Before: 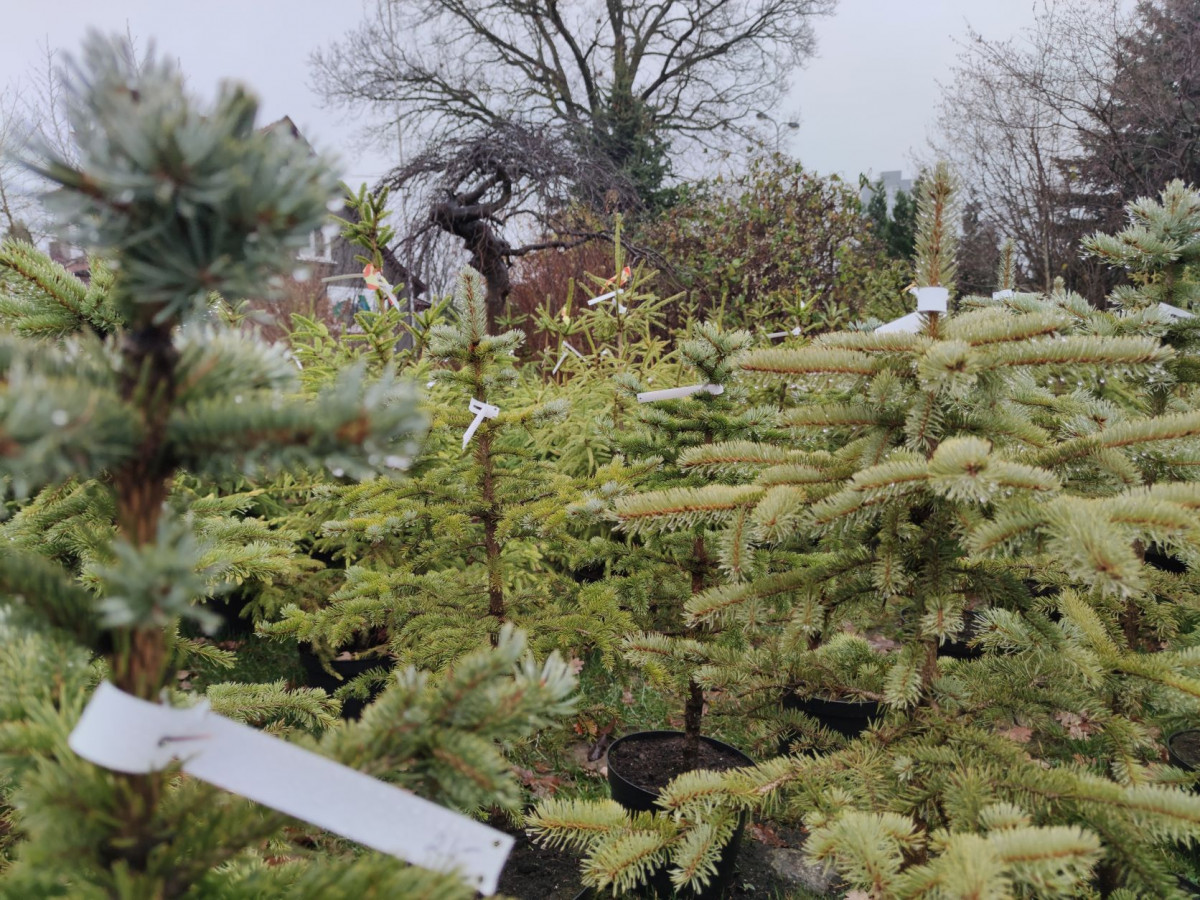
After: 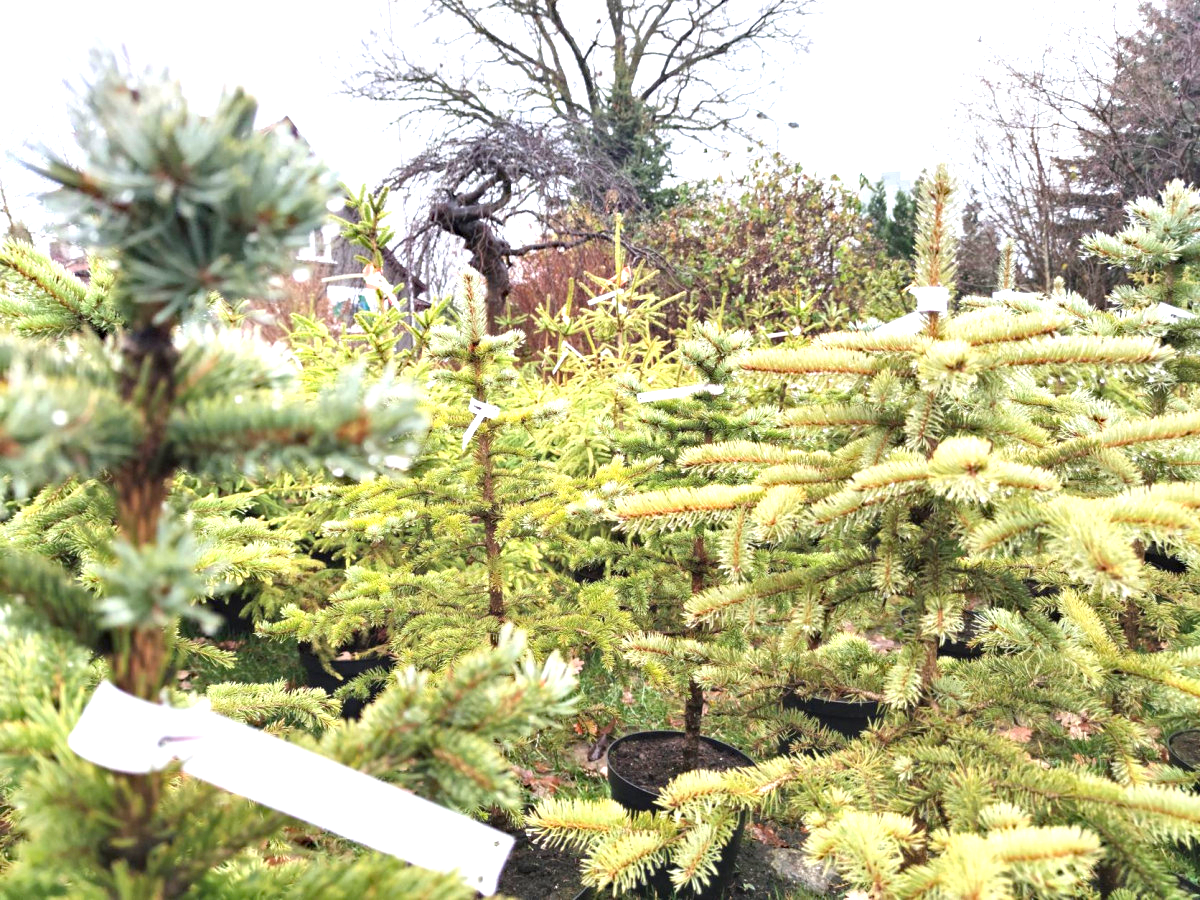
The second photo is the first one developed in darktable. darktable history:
haze removal: compatibility mode true, adaptive false
exposure: black level correction 0, exposure 1.625 EV, compensate exposure bias true, compensate highlight preservation false
